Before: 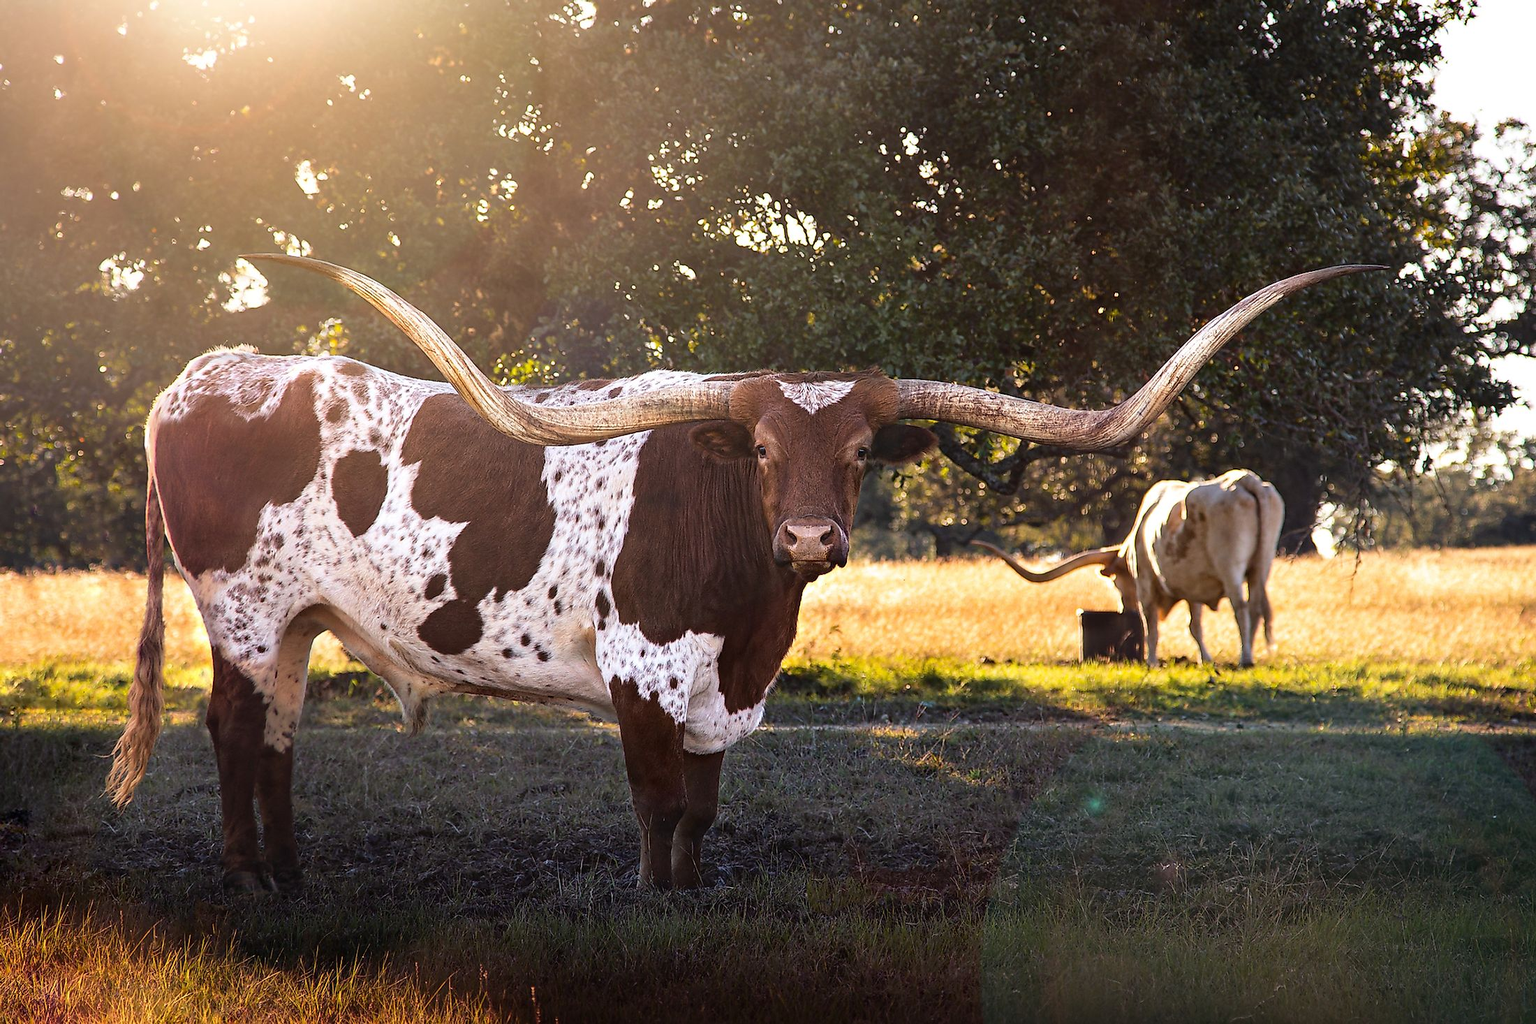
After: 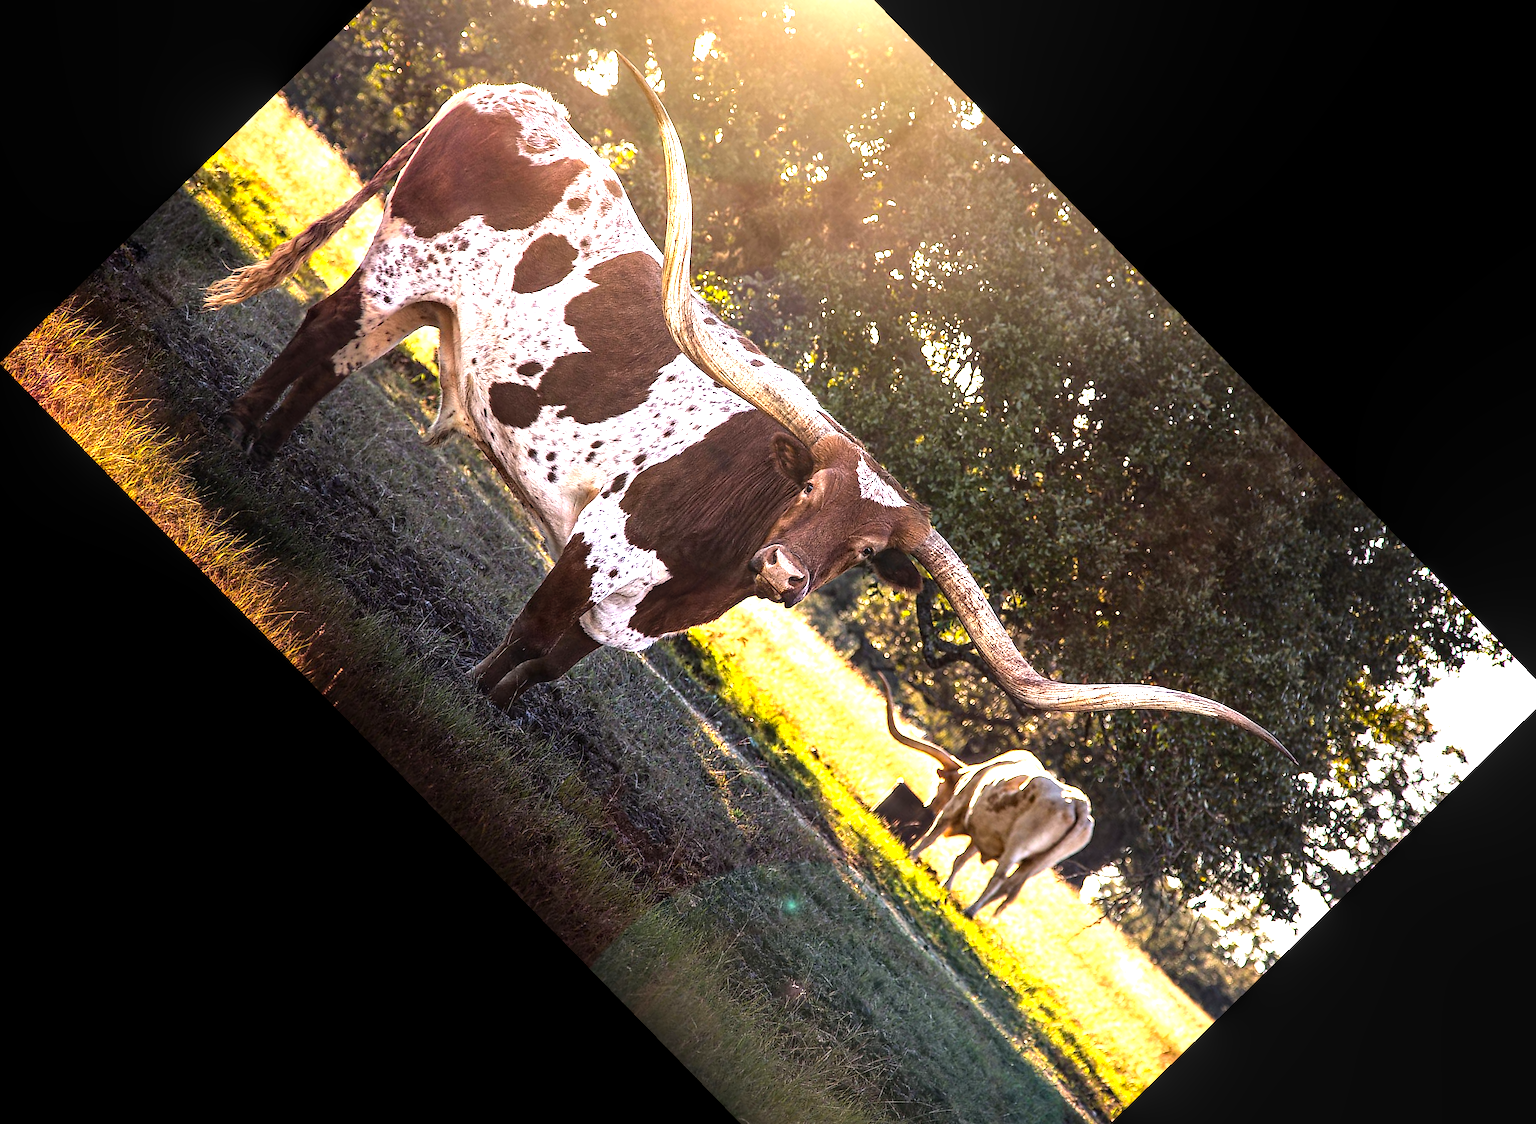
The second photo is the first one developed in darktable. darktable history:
exposure: exposure 0.653 EV, compensate highlight preservation false
color balance rgb: highlights gain › chroma 0.178%, highlights gain › hue 332.08°, linear chroma grading › global chroma 0.329%, perceptual saturation grading › global saturation 0.367%, global vibrance 24.977%, contrast 19.585%
crop and rotate: angle -45.74°, top 16.066%, right 0.868%, bottom 11.747%
local contrast: detail 130%
